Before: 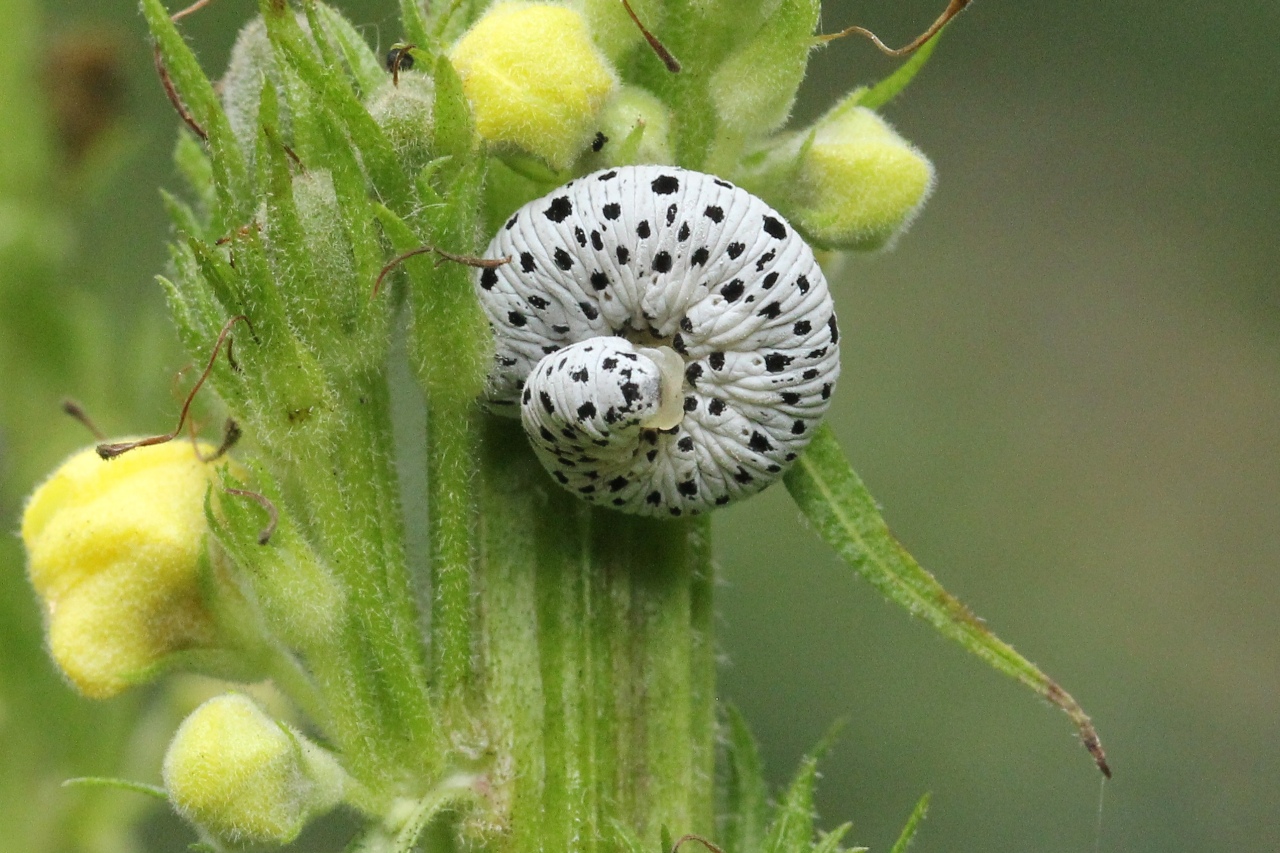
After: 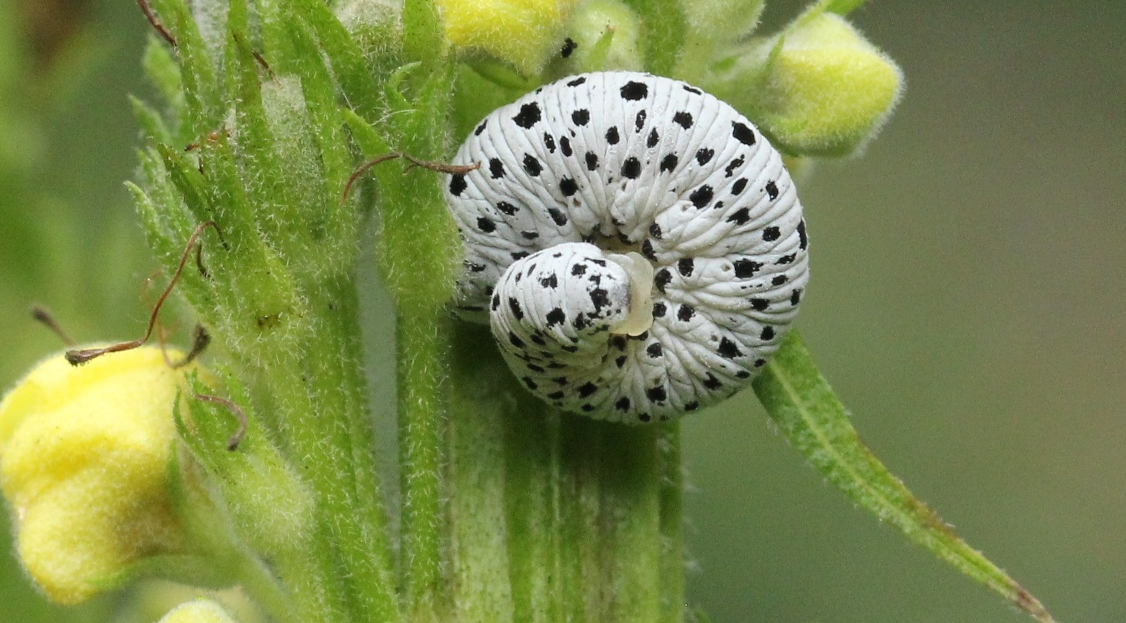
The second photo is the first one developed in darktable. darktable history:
crop and rotate: left 2.456%, top 11.098%, right 9.519%, bottom 15.768%
